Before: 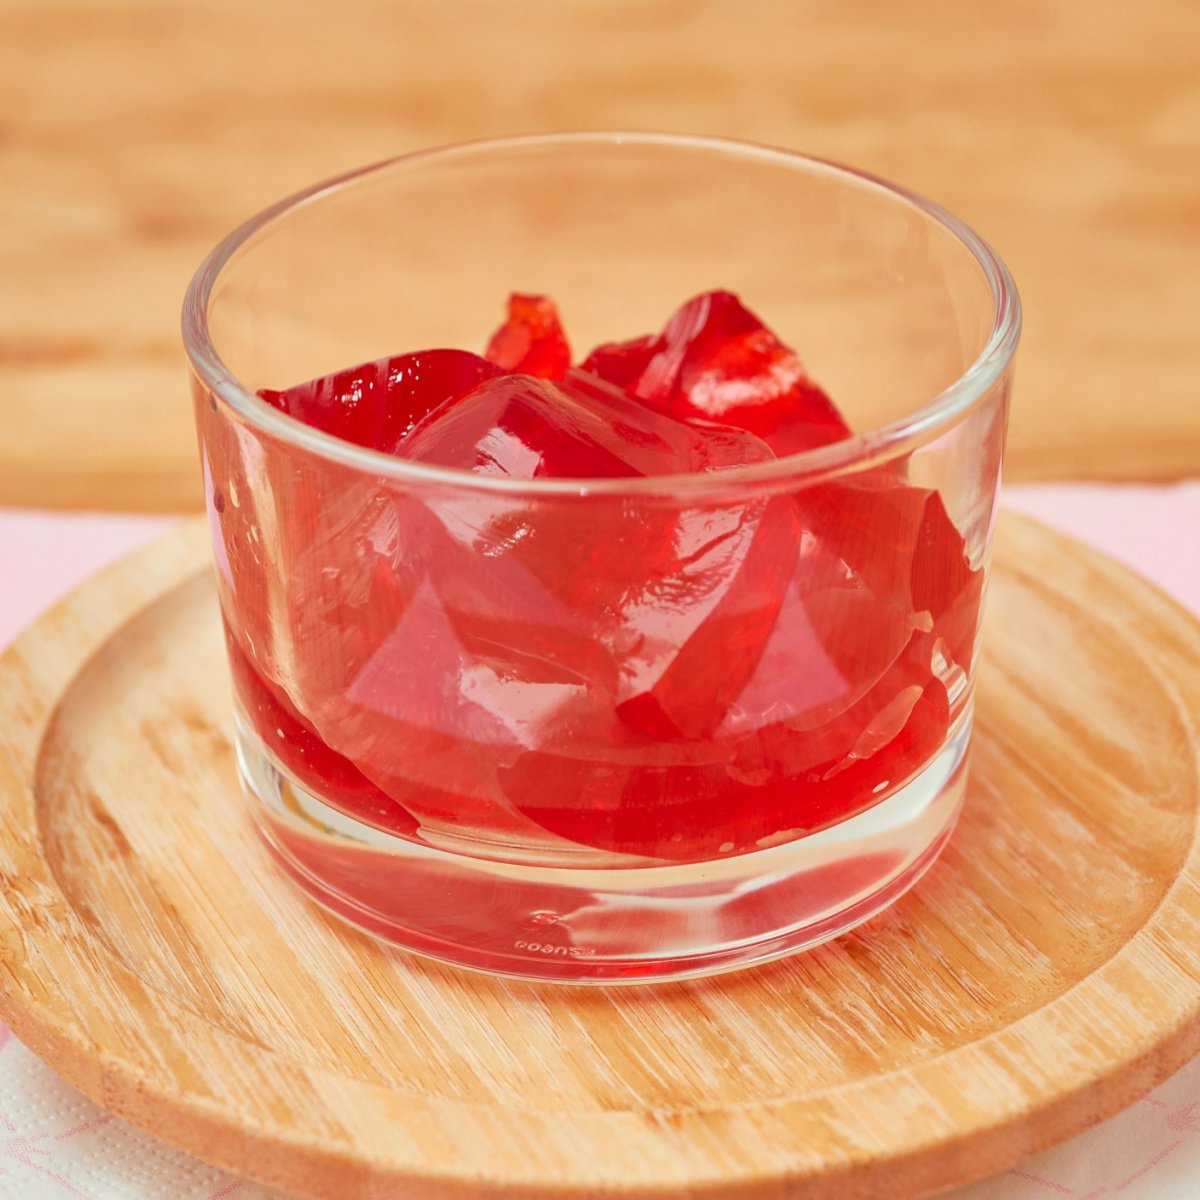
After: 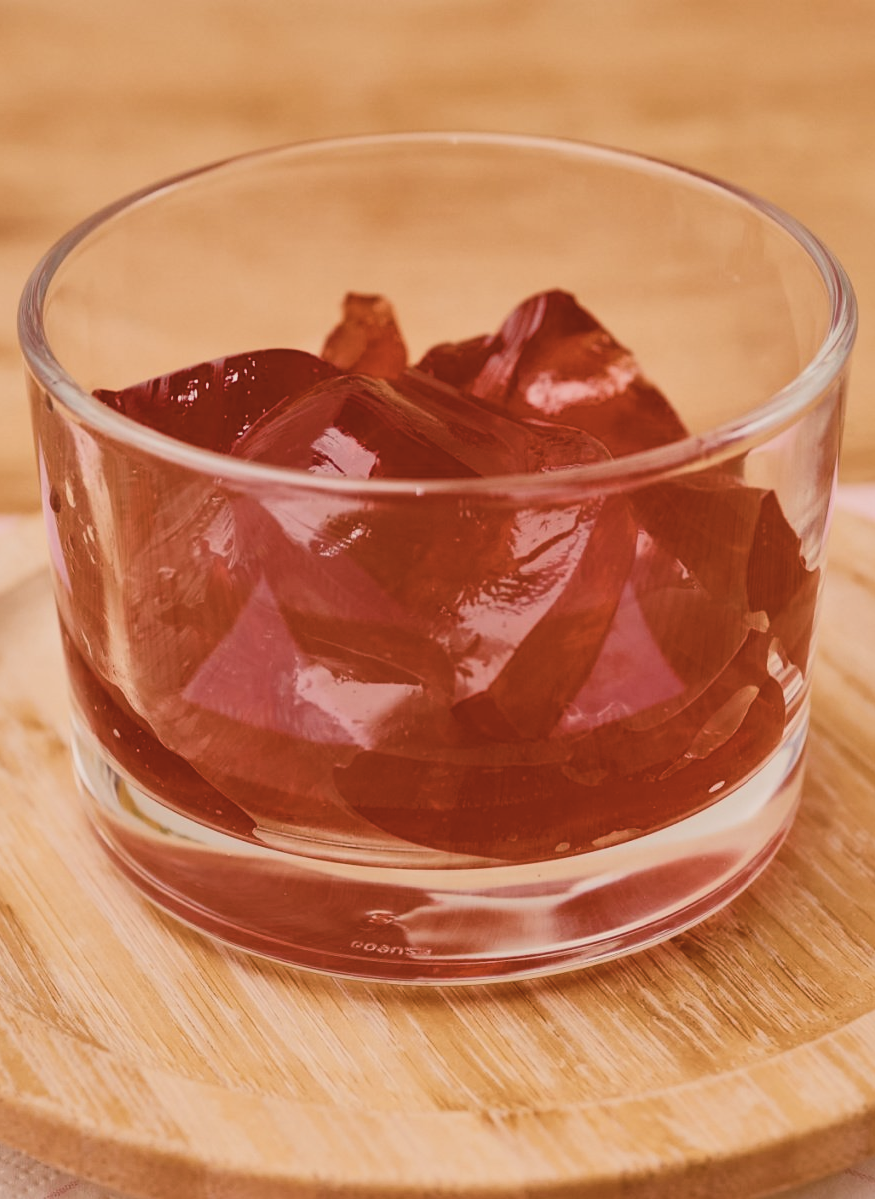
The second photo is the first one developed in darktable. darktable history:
base curve: curves: ch0 [(0, 0) (0.472, 0.508) (1, 1)], preserve colors none
color balance rgb: power › luminance 3.039%, power › hue 229.13°, highlights gain › chroma 4.615%, highlights gain › hue 34.46°, linear chroma grading › global chroma 14.642%, perceptual saturation grading › global saturation 45.497%, perceptual saturation grading › highlights -50.447%, perceptual saturation grading › shadows 30.556%, perceptual brilliance grading › highlights 4.289%, perceptual brilliance grading › mid-tones -17.855%, perceptual brilliance grading › shadows -40.828%, global vibrance 23.915%, contrast -25.259%
crop: left 13.719%, right 13.319%
contrast brightness saturation: contrast 0.098, saturation -0.366
